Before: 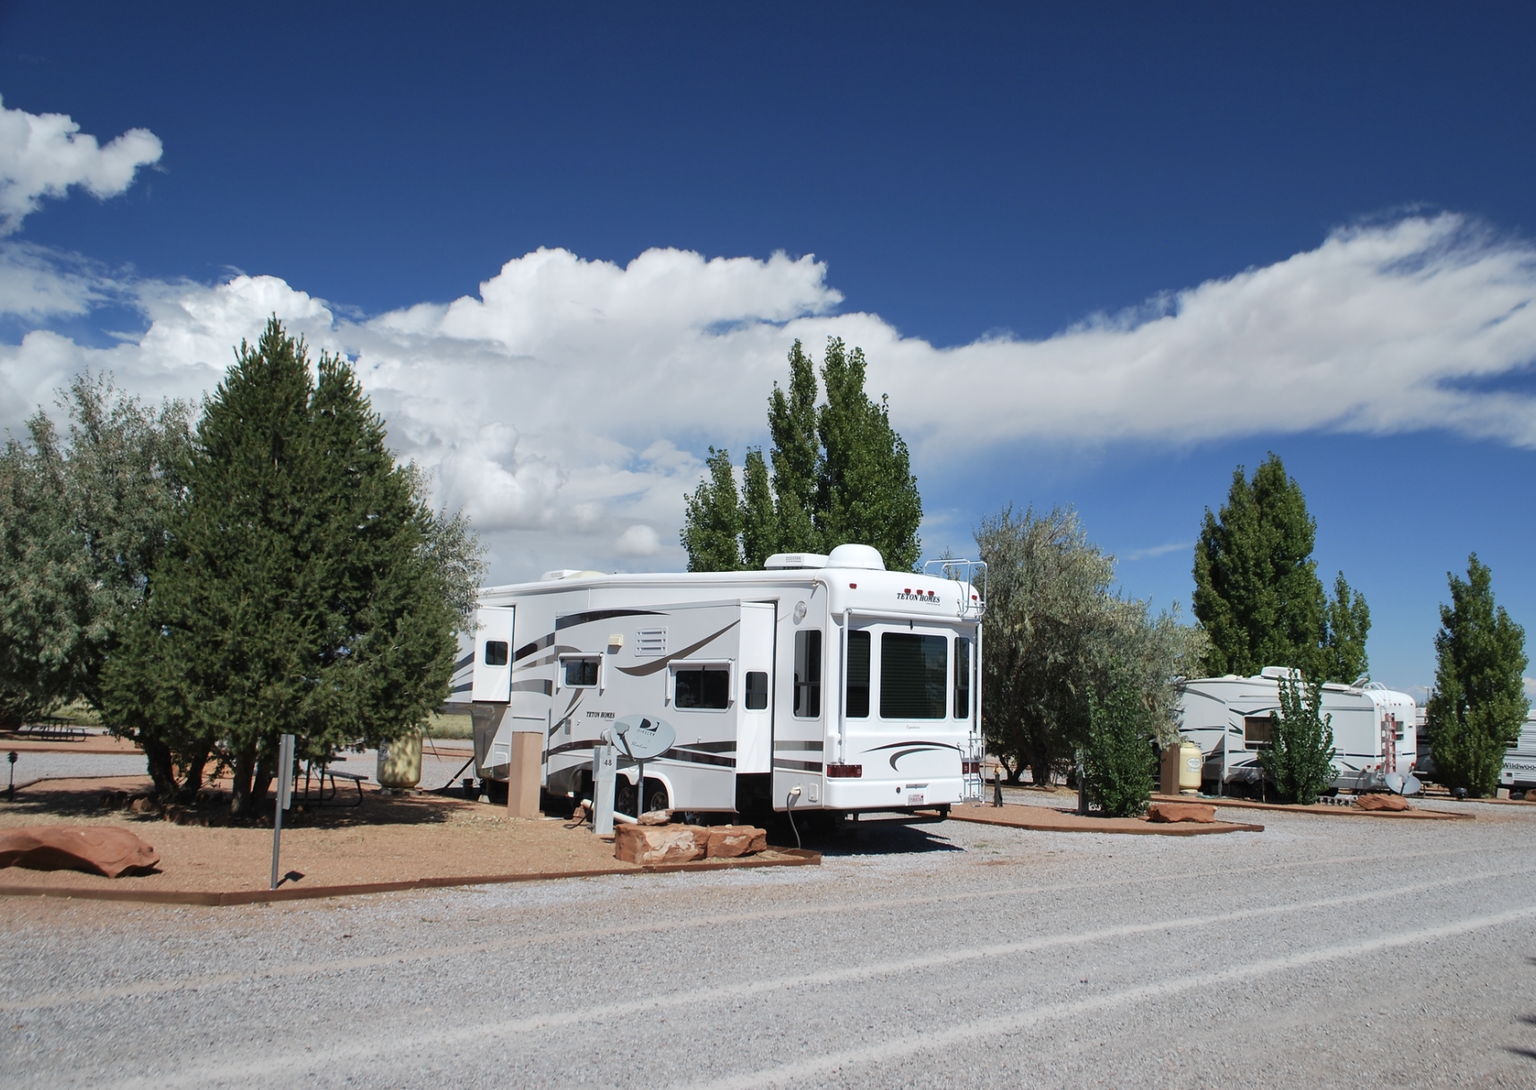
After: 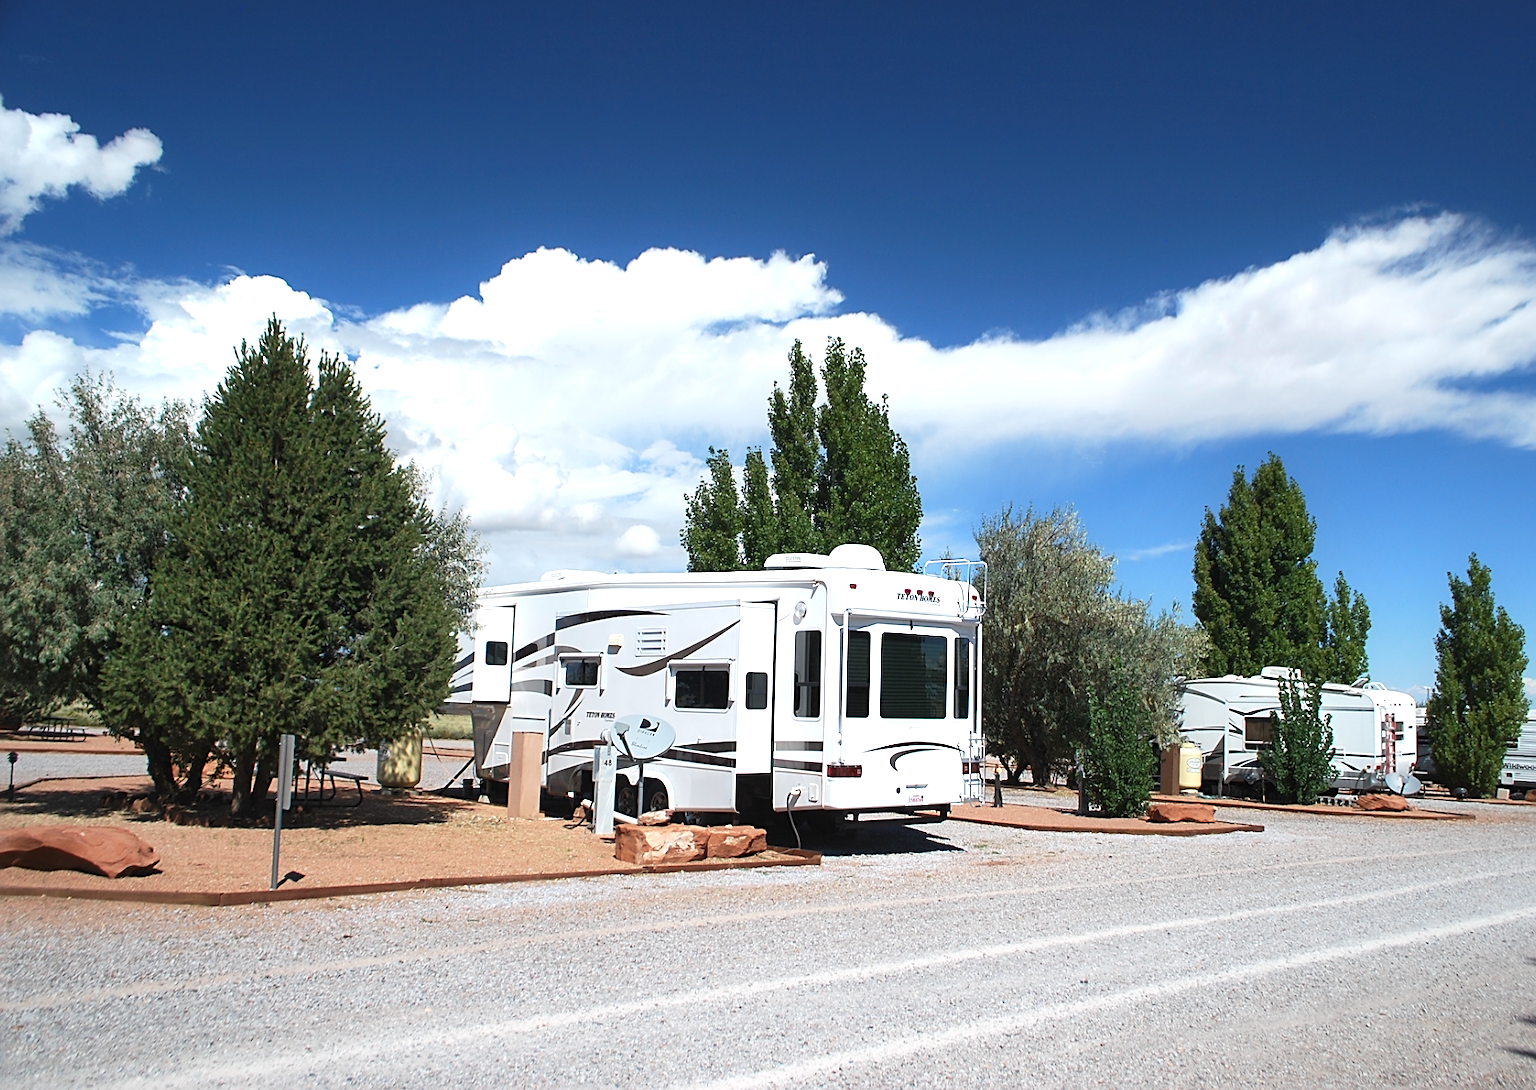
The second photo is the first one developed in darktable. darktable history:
tone equalizer: -8 EV 0 EV, -7 EV 0.003 EV, -6 EV -0.004 EV, -5 EV -0.005 EV, -4 EV -0.079 EV, -3 EV -0.206 EV, -2 EV -0.294 EV, -1 EV 0.091 EV, +0 EV 0.33 EV, luminance estimator HSV value / RGB max
exposure: black level correction 0, exposure 0.5 EV, compensate highlight preservation false
sharpen: on, module defaults
